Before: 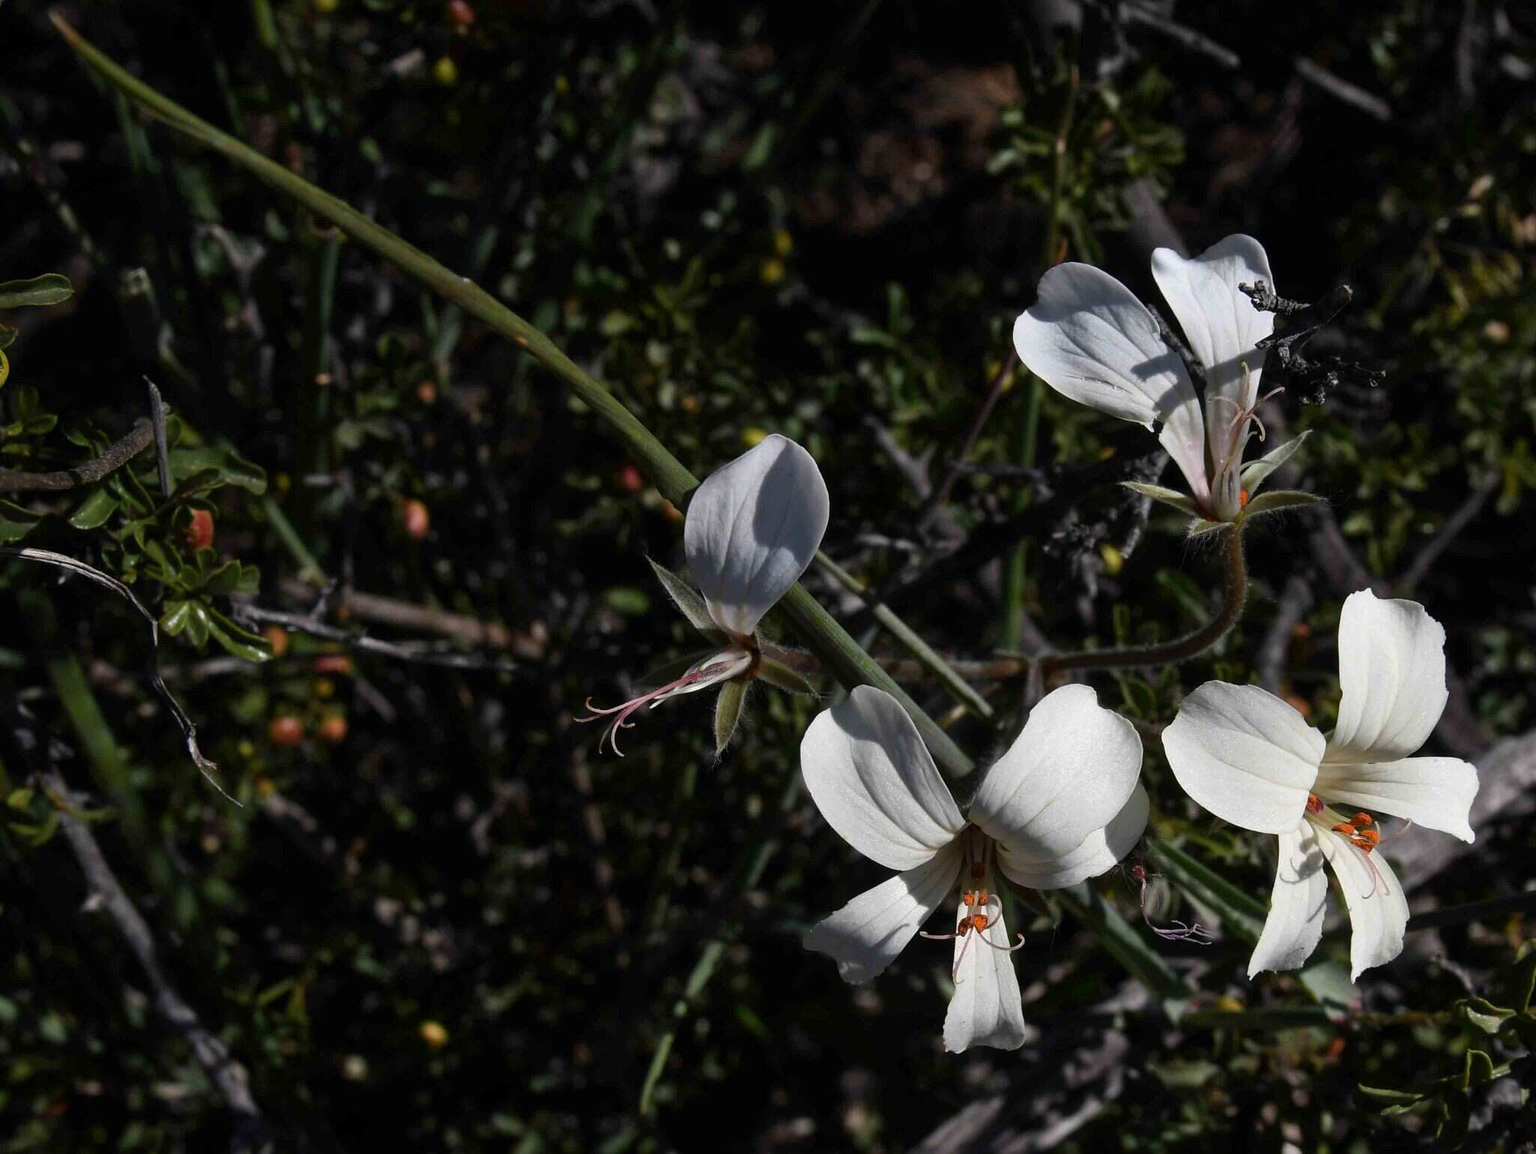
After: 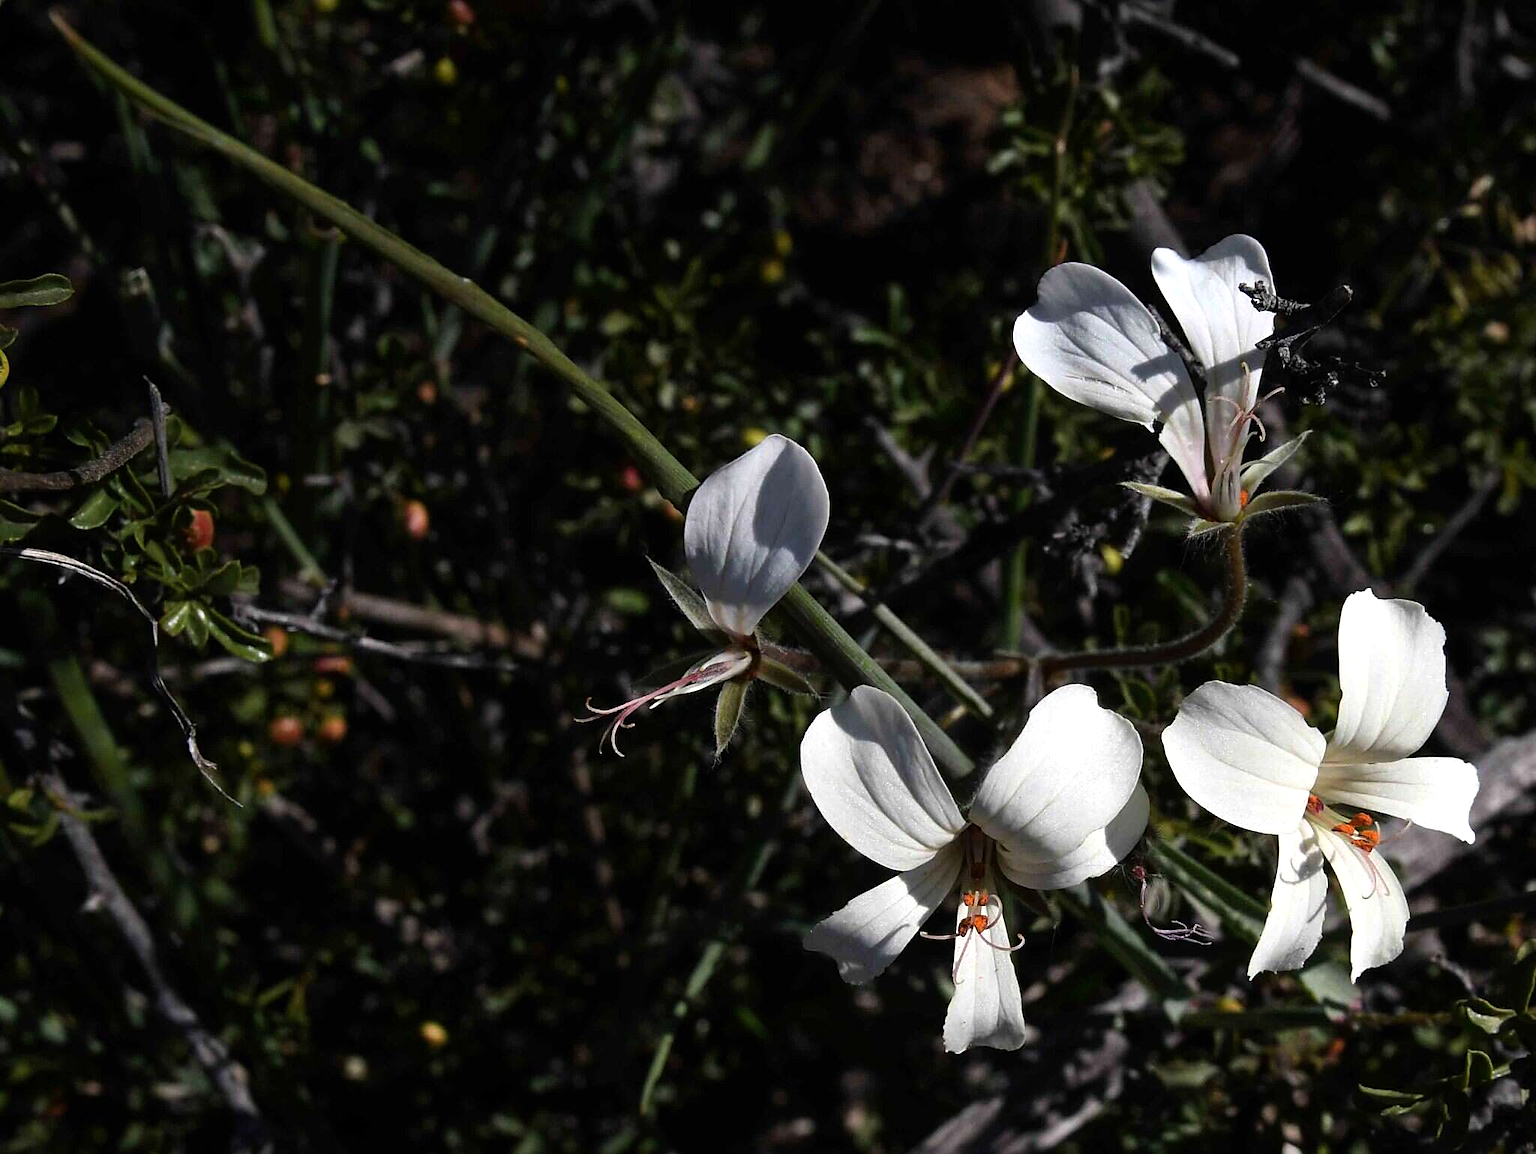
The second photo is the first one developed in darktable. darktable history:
tone equalizer: -8 EV -0.404 EV, -7 EV -0.421 EV, -6 EV -0.347 EV, -5 EV -0.196 EV, -3 EV 0.24 EV, -2 EV 0.339 EV, -1 EV 0.408 EV, +0 EV 0.433 EV
sharpen: radius 1.869, amount 0.395, threshold 1.386
